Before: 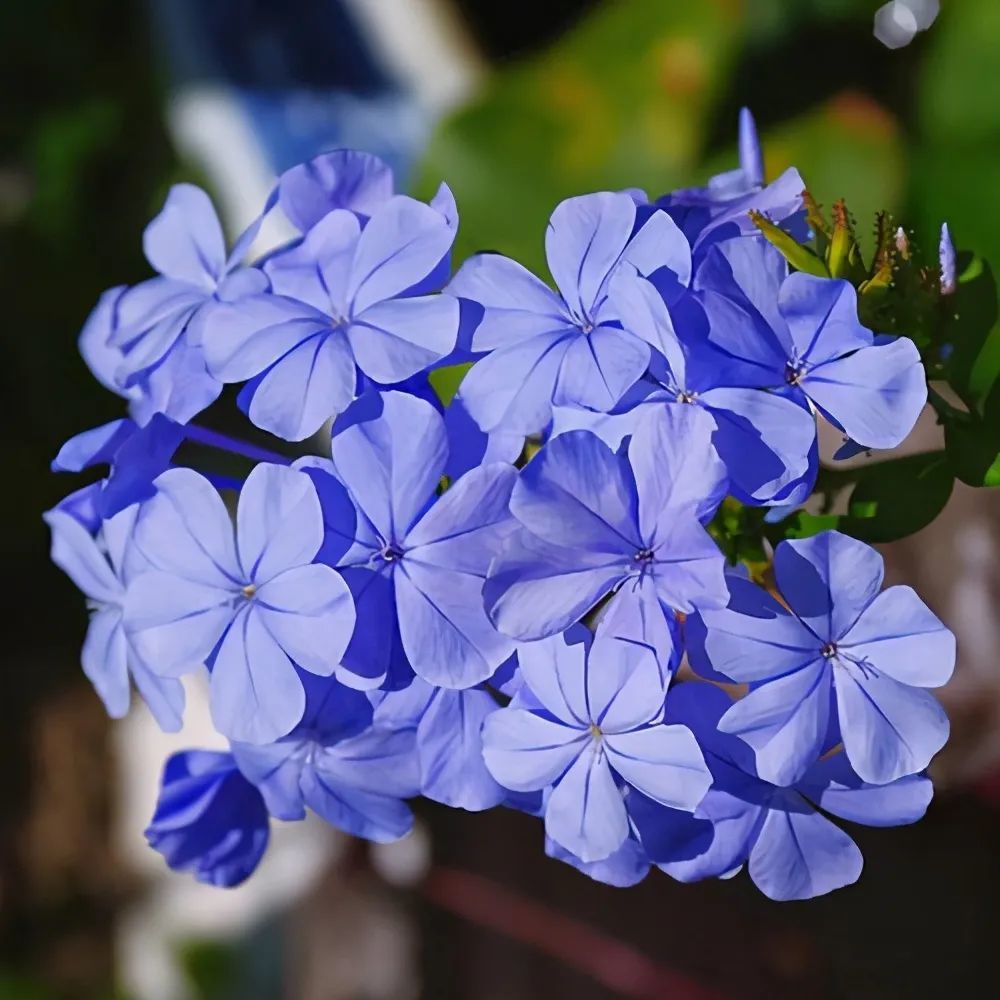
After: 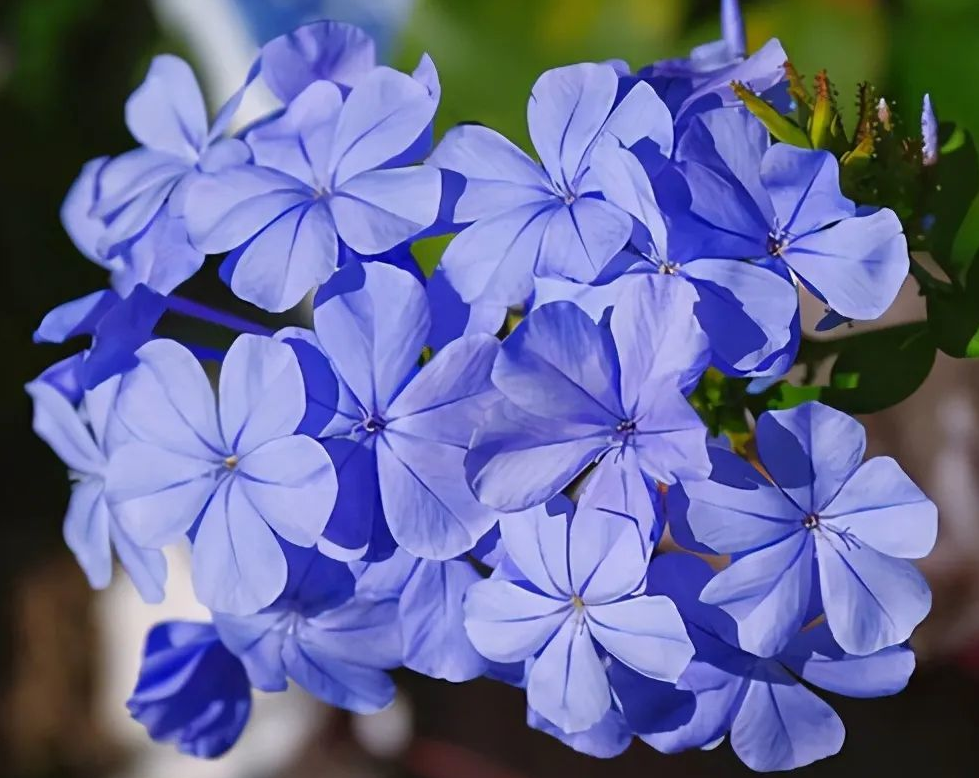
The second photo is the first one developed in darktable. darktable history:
crop and rotate: left 1.818%, top 12.959%, right 0.227%, bottom 9.16%
